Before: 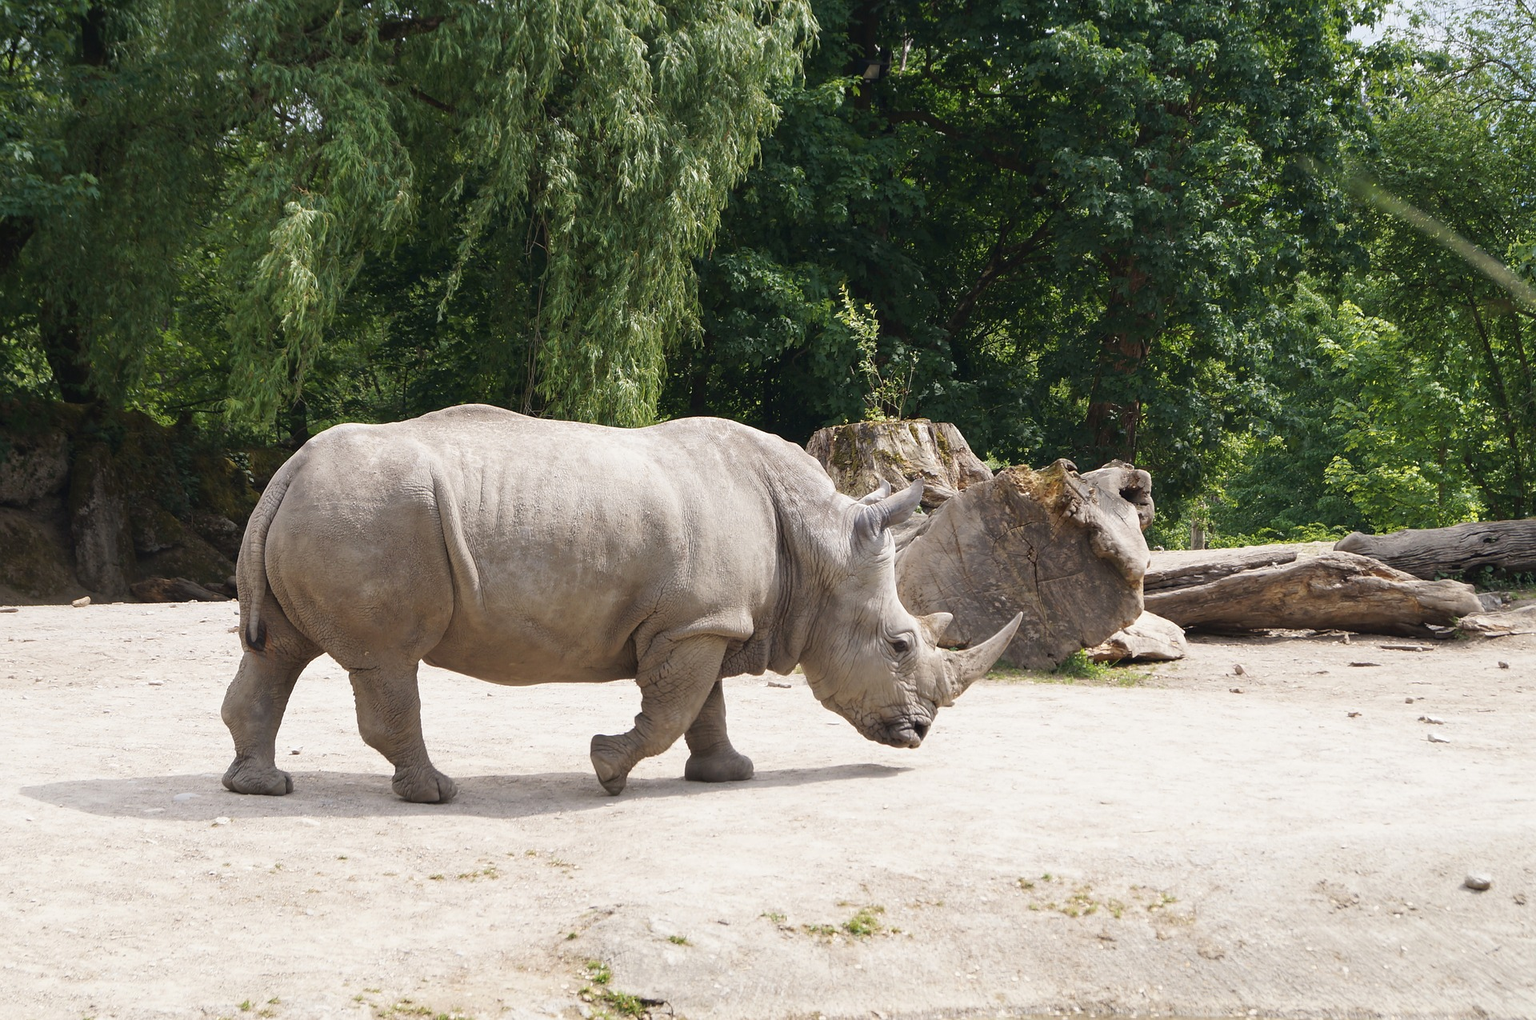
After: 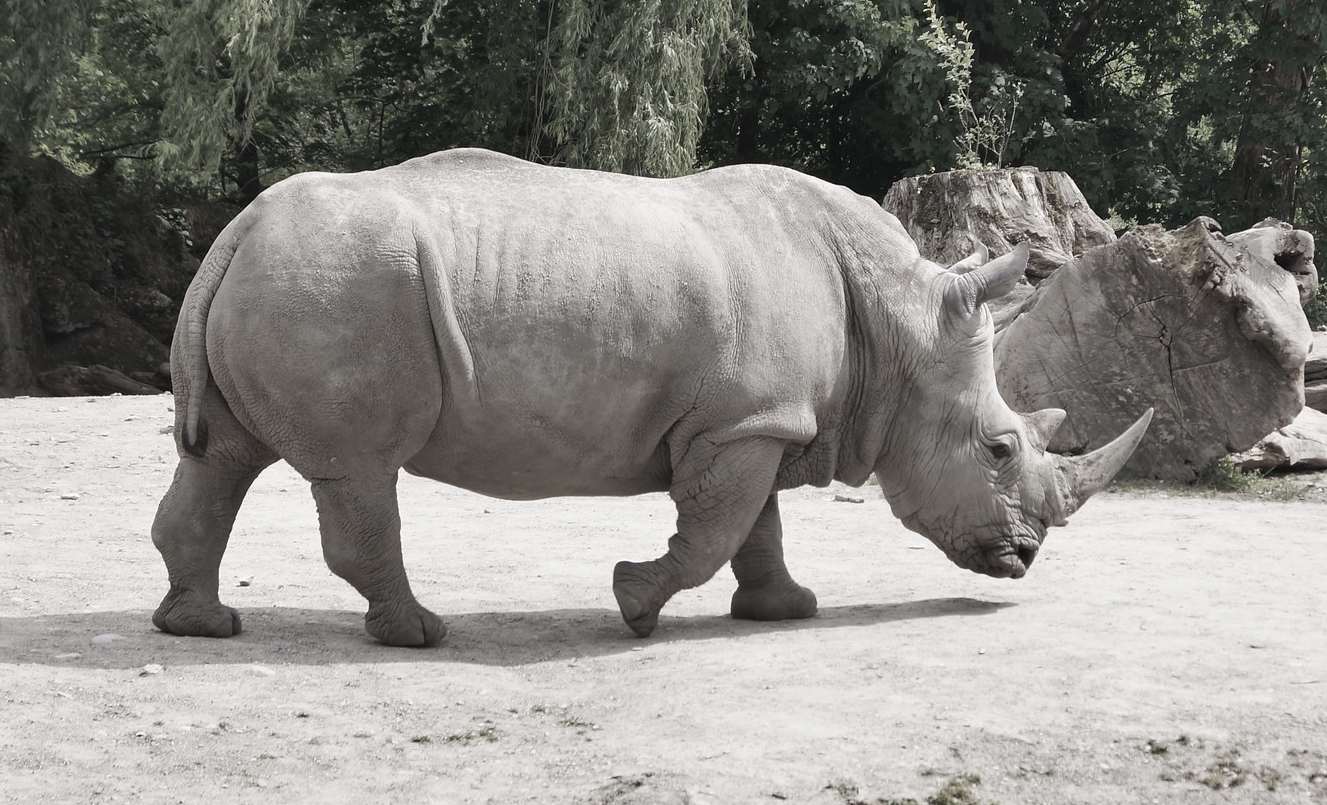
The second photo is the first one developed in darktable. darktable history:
crop: left 6.544%, top 28.051%, right 24.307%, bottom 8.791%
shadows and highlights: shadows 52.53, soften with gaussian
color zones: curves: ch0 [(0, 0.613) (0.01, 0.613) (0.245, 0.448) (0.498, 0.529) (0.642, 0.665) (0.879, 0.777) (0.99, 0.613)]; ch1 [(0, 0.272) (0.219, 0.127) (0.724, 0.346)]
